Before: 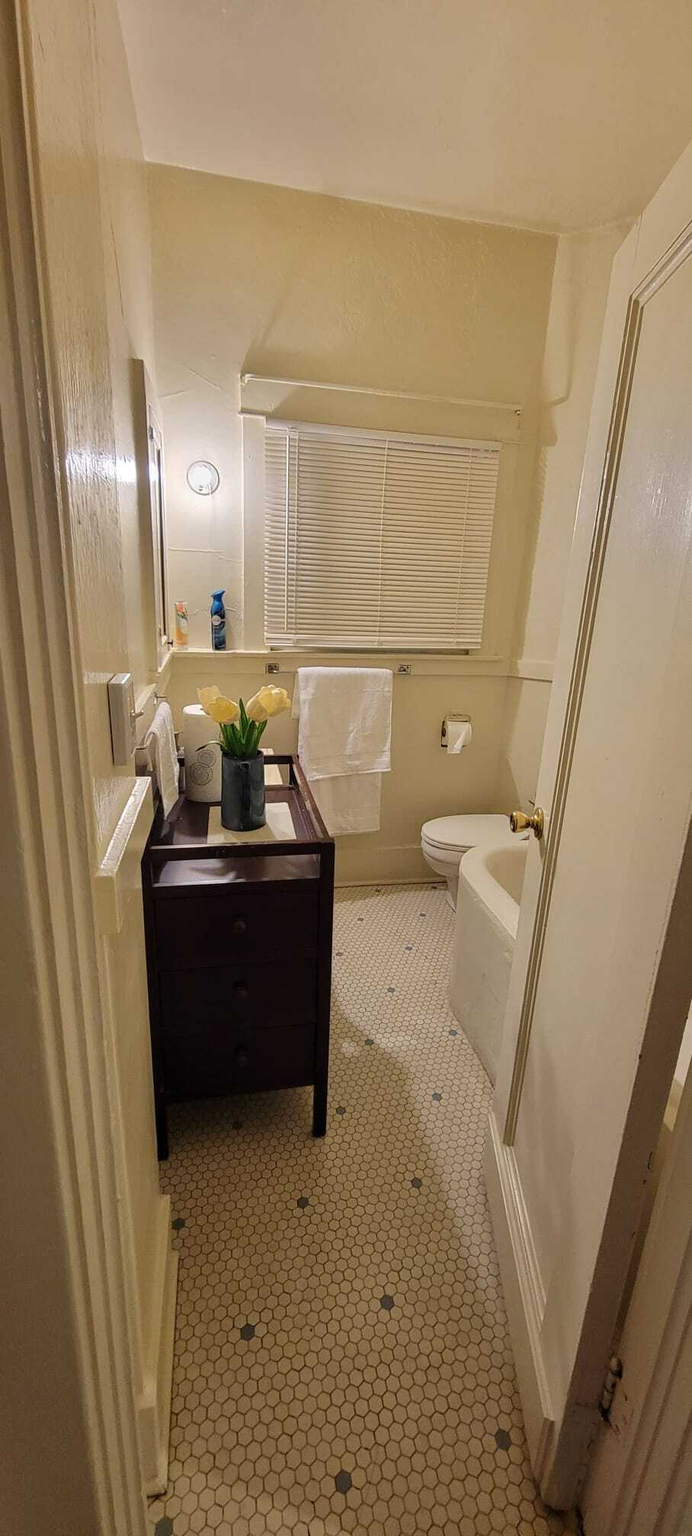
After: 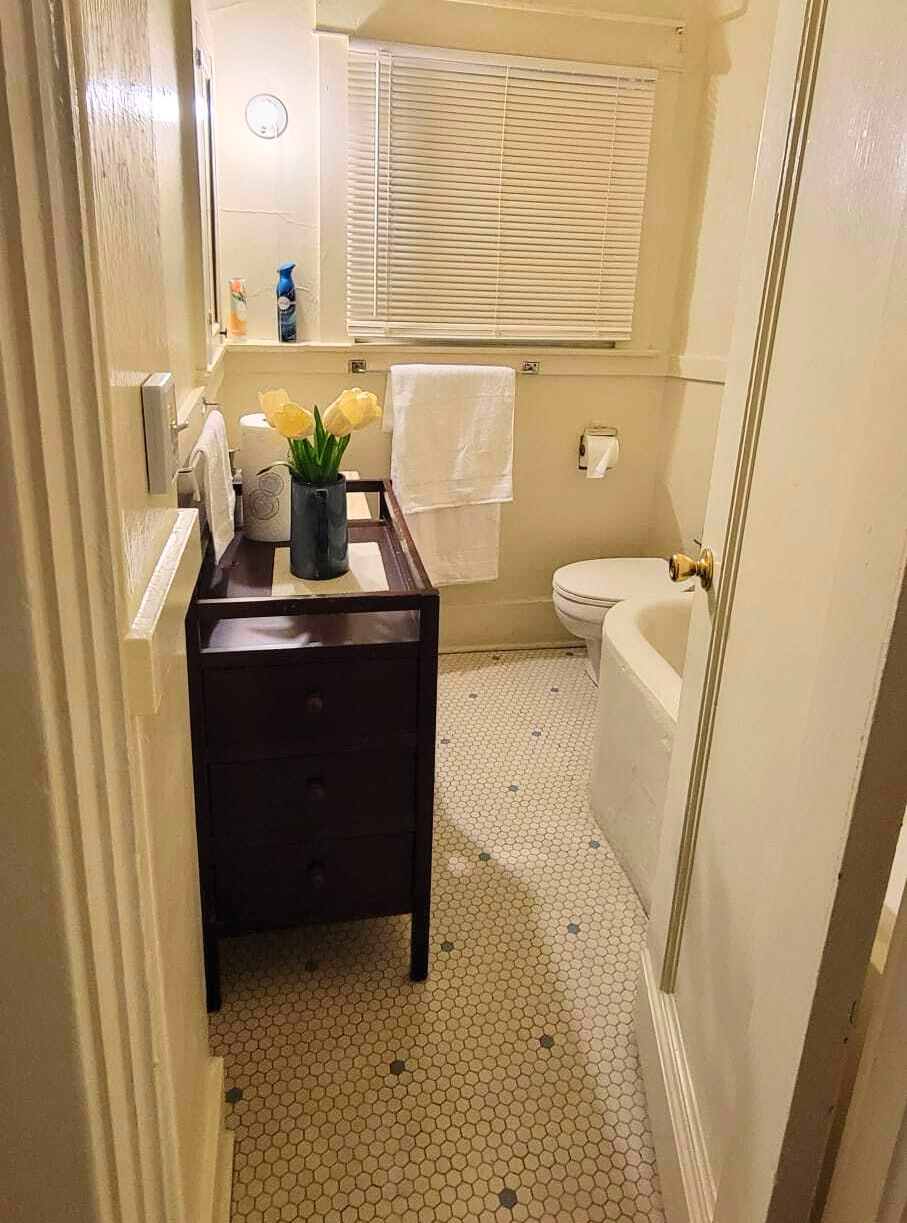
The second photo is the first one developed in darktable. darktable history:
crop and rotate: top 25.357%, bottom 13.942%
contrast brightness saturation: contrast 0.2, brightness 0.16, saturation 0.22
